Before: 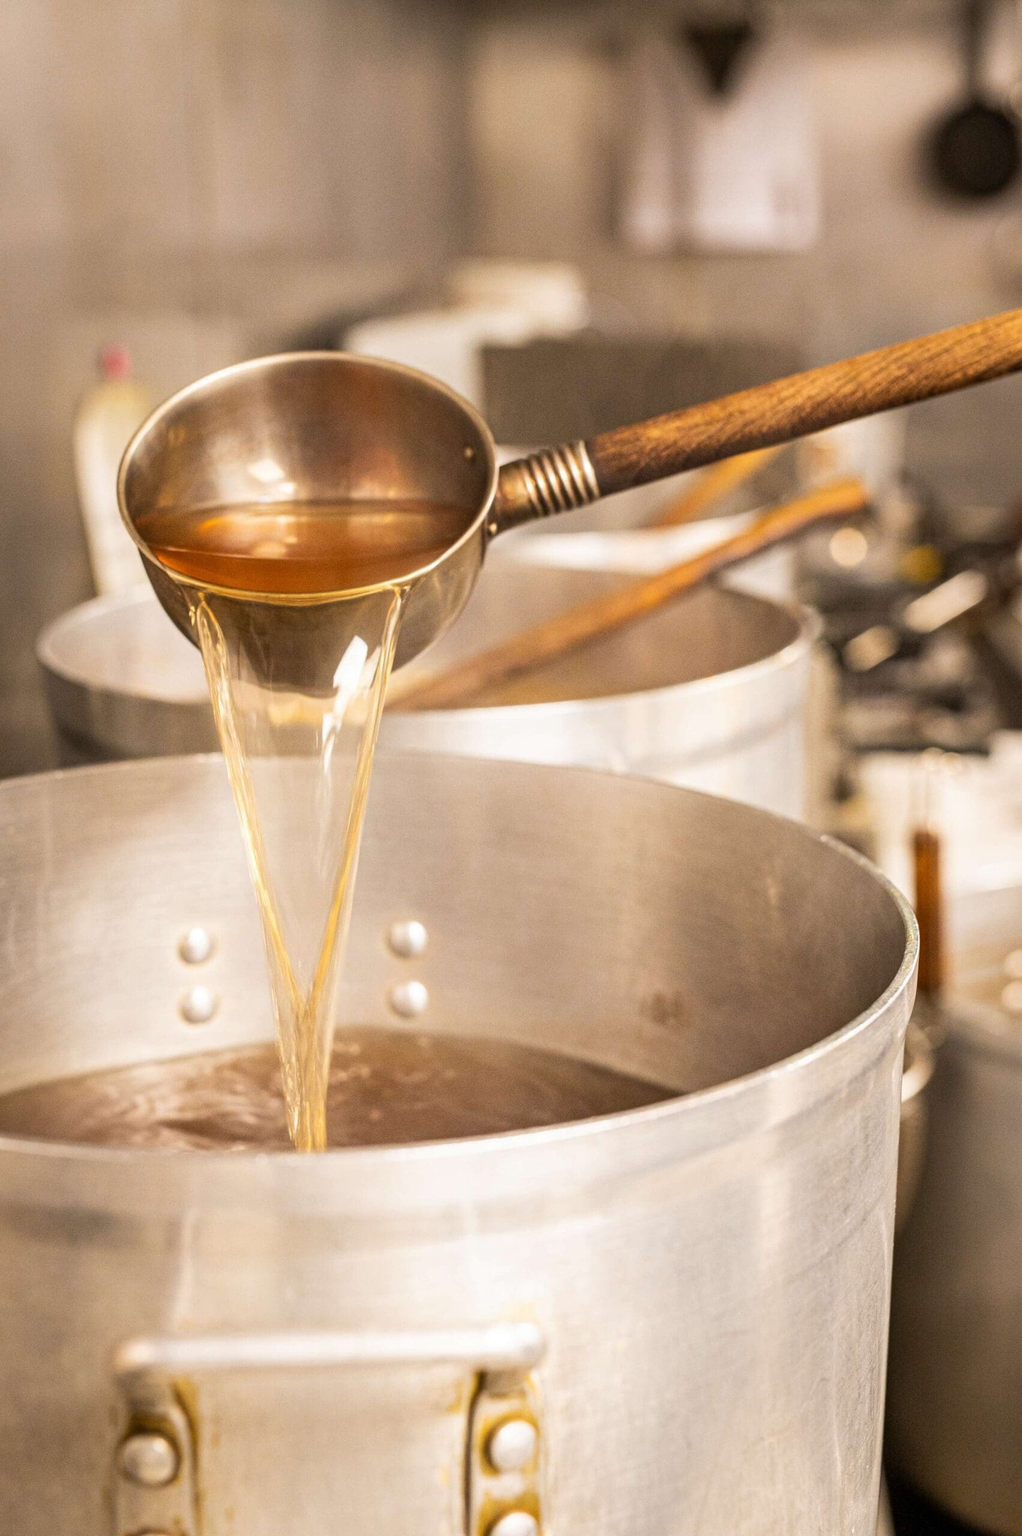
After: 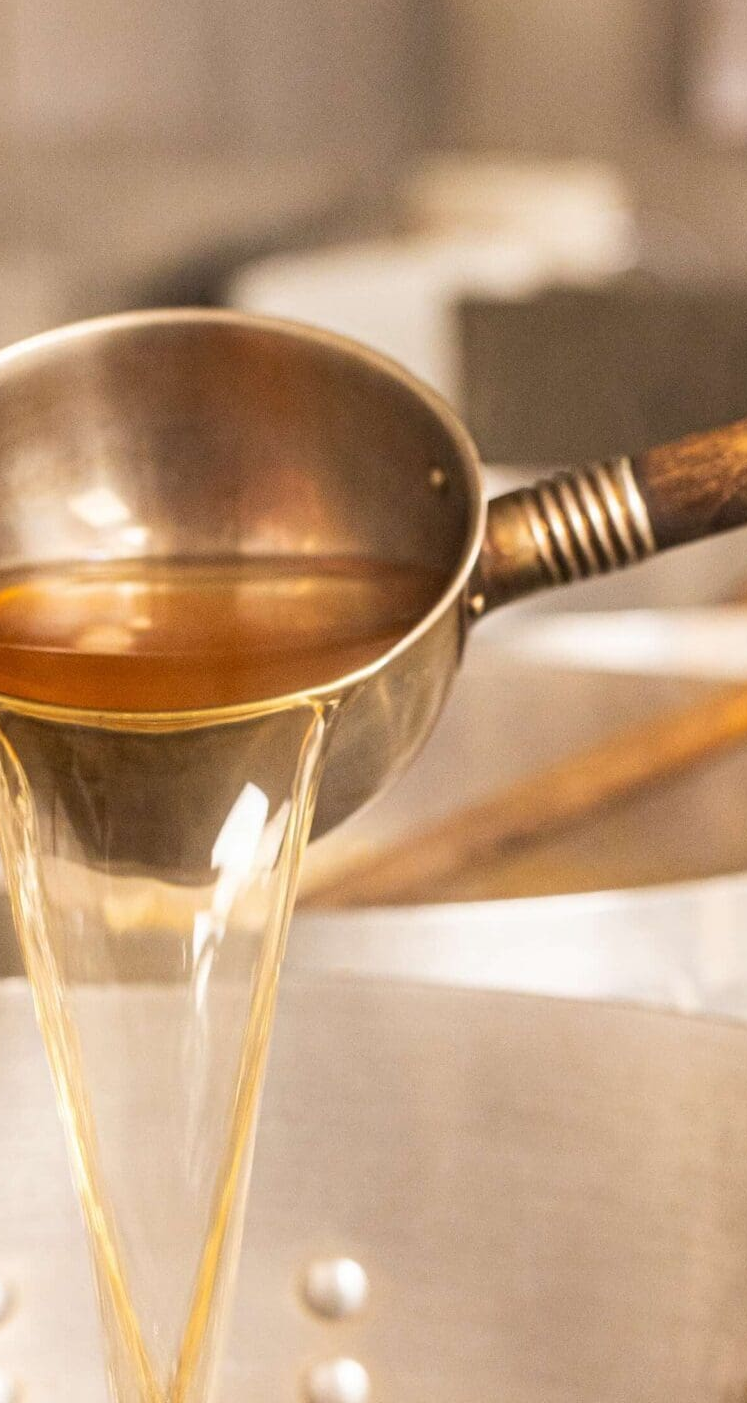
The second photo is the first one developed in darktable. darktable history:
crop: left 20.254%, top 10.855%, right 35.858%, bottom 34.334%
